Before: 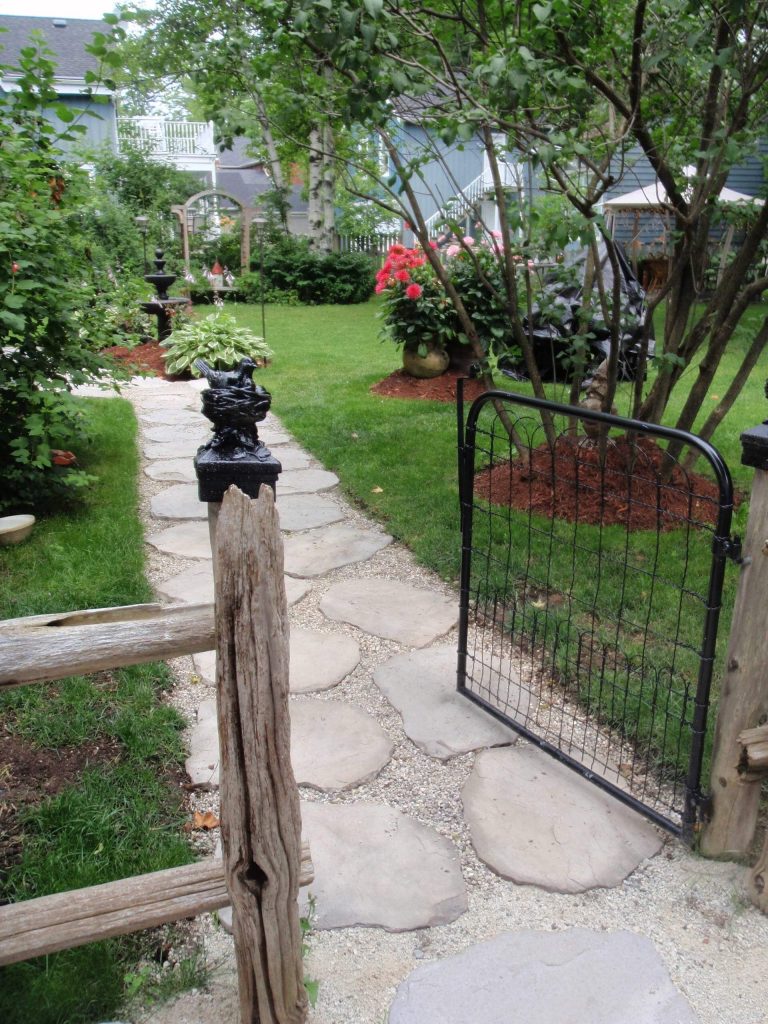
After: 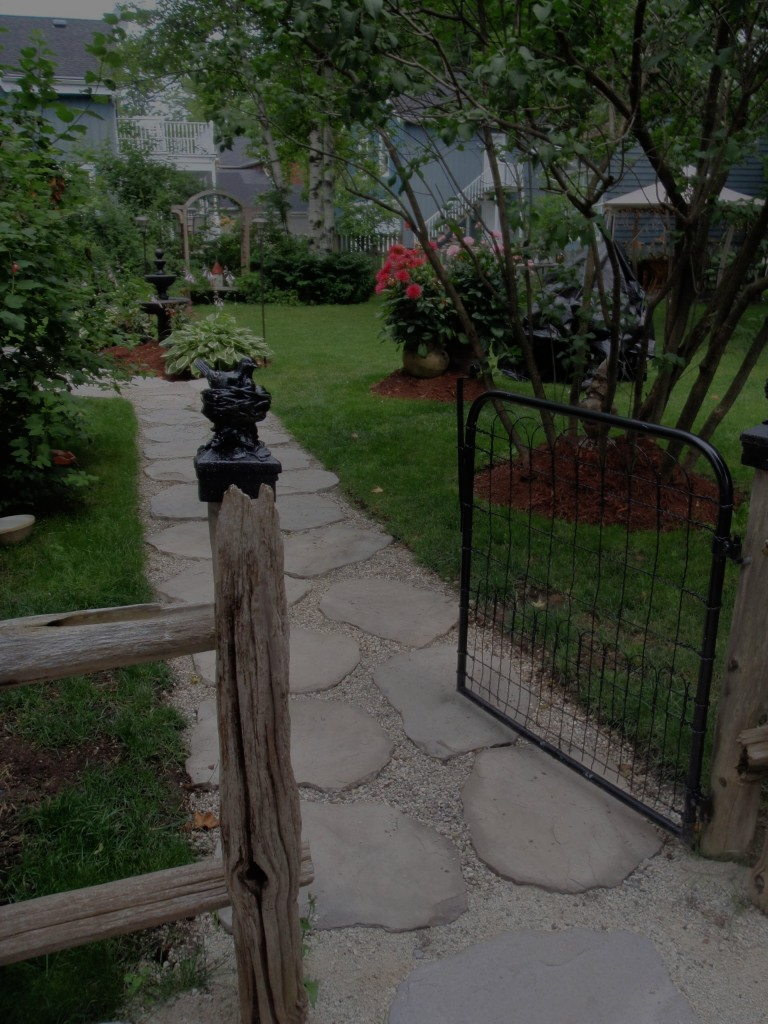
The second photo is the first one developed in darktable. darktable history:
exposure: exposure -2.002 EV, compensate highlight preservation false
